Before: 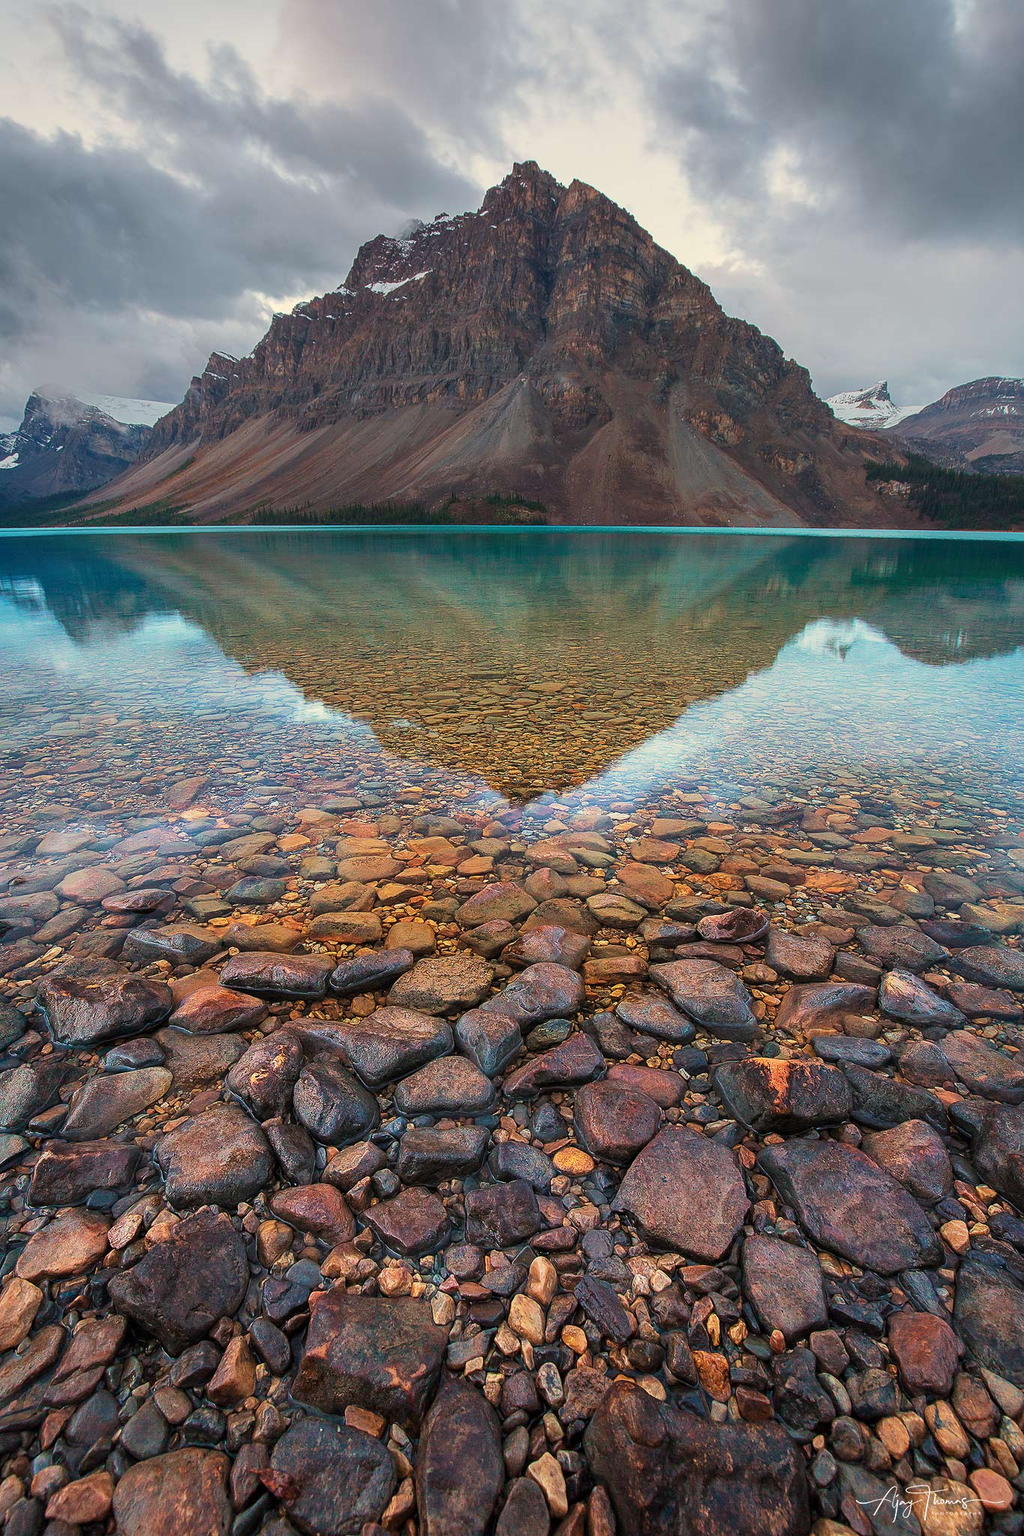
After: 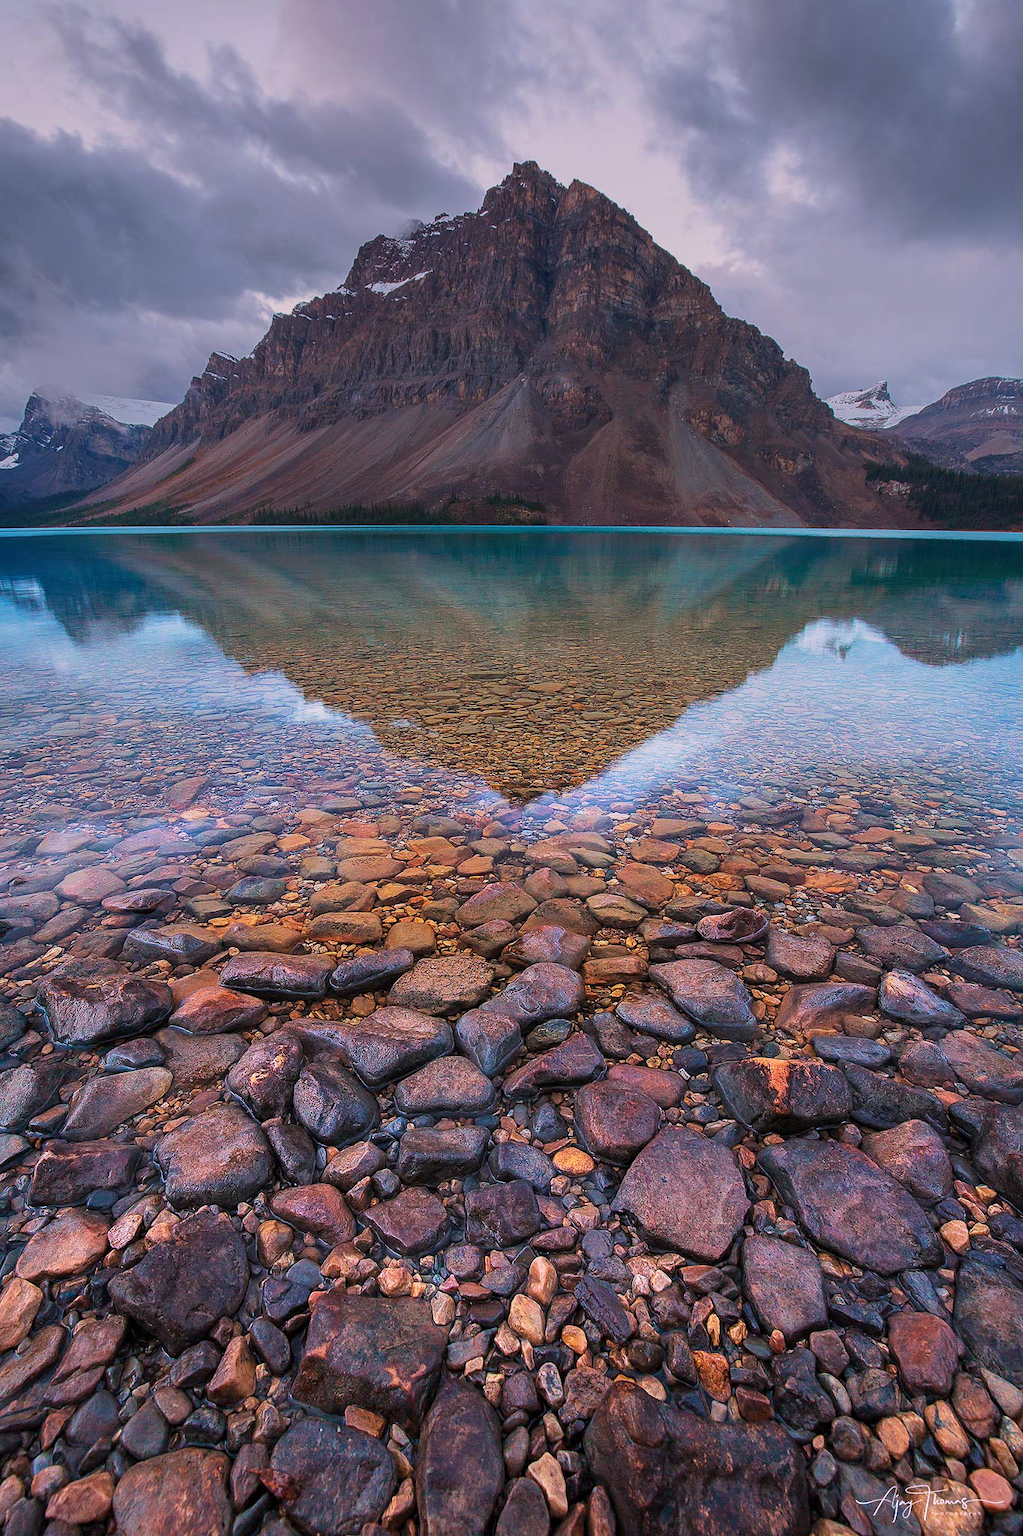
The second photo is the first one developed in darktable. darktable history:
graduated density: on, module defaults
white balance: red 1.042, blue 1.17
